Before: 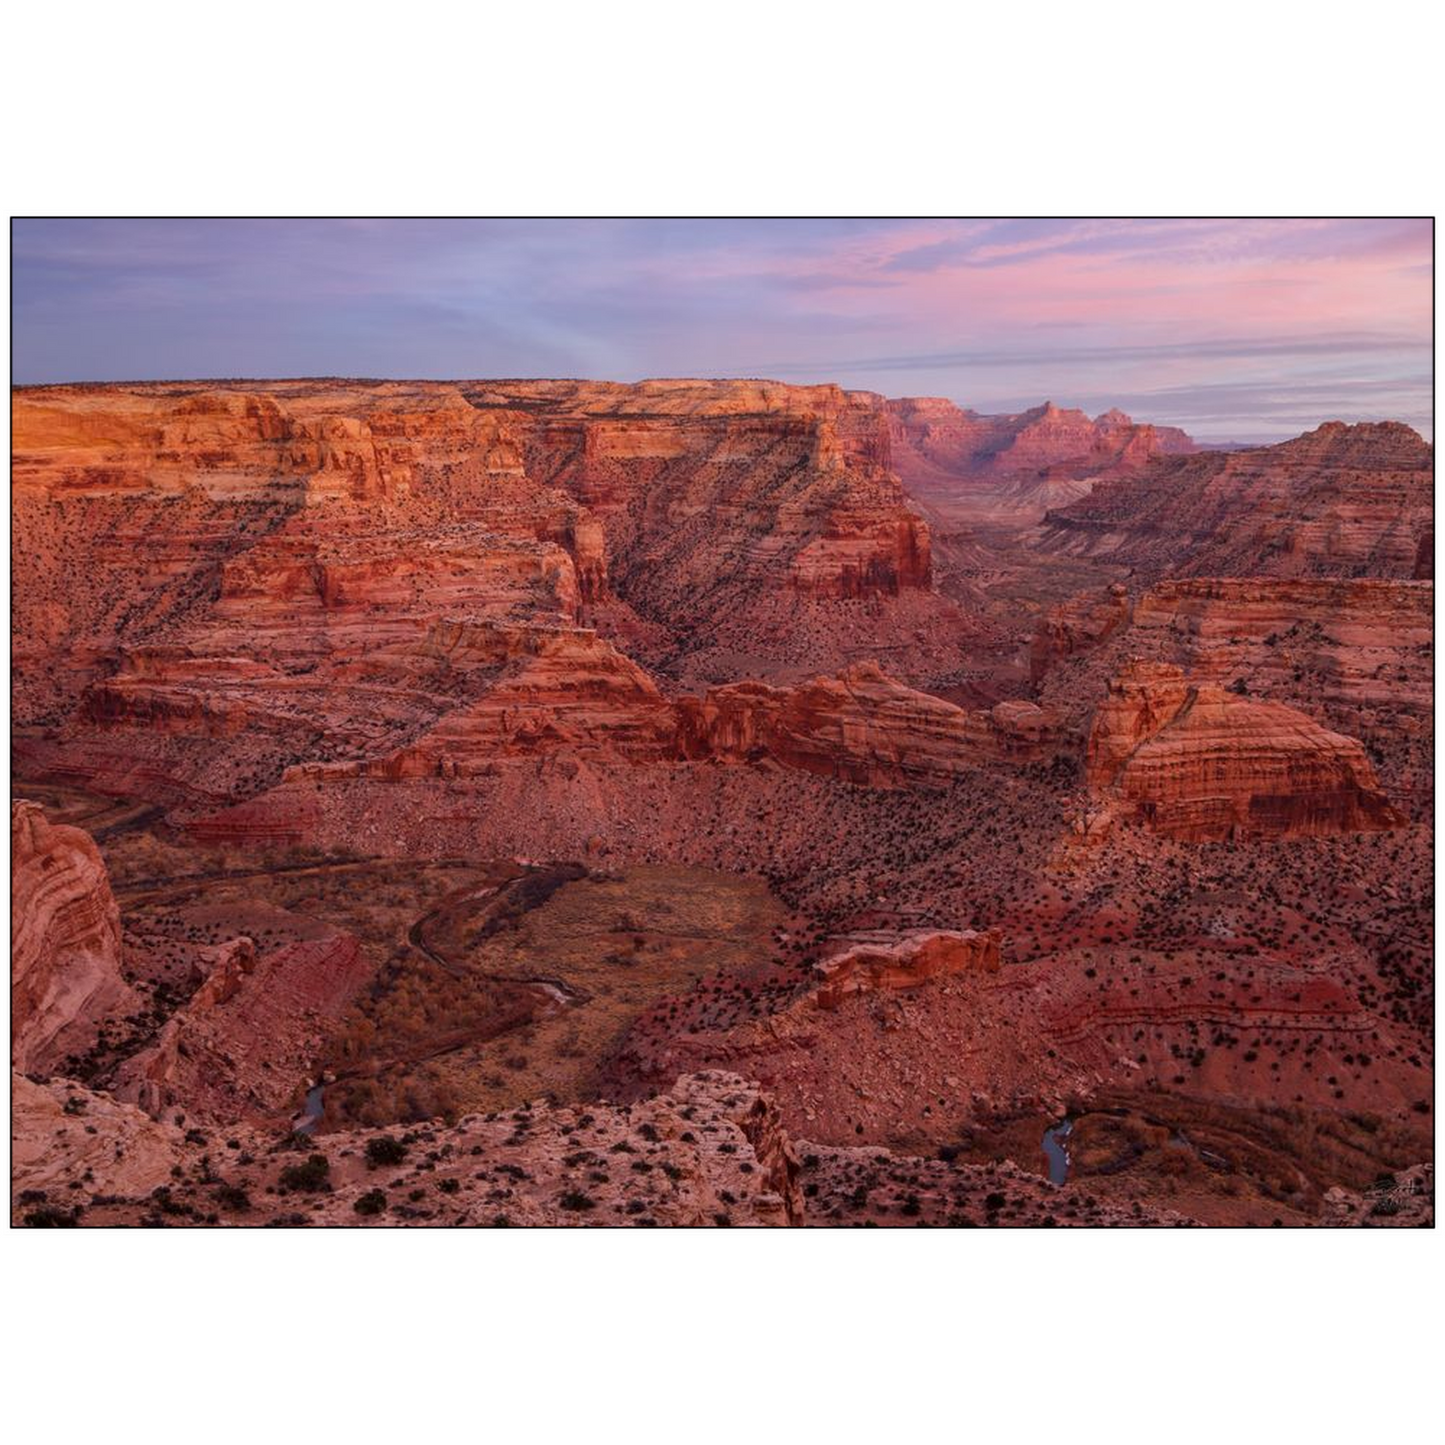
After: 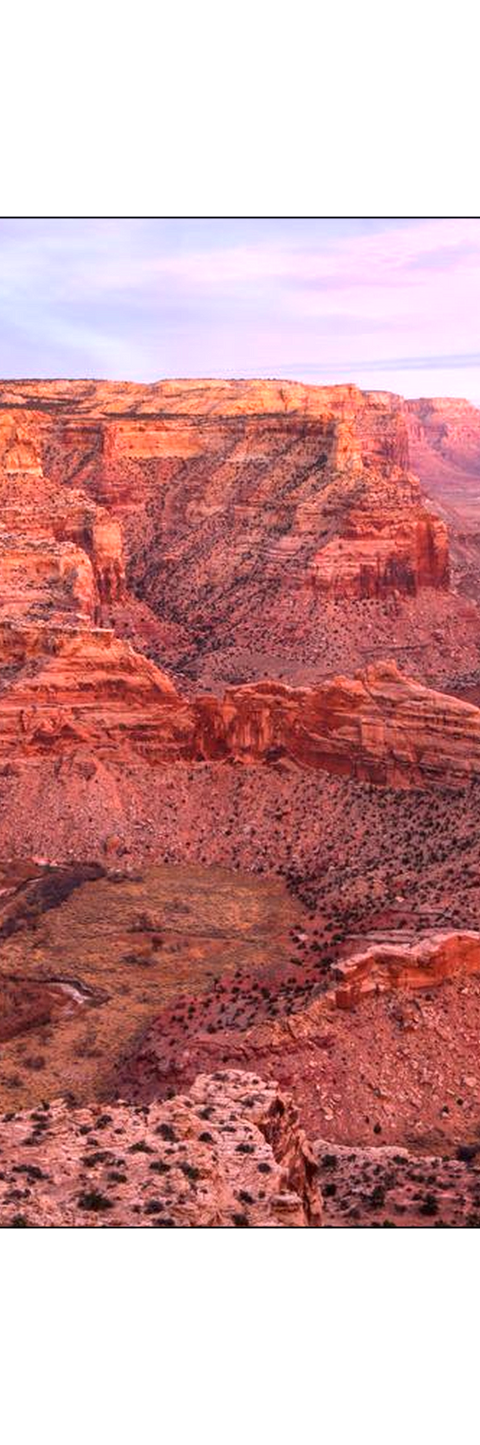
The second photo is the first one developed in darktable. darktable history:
crop: left 33.36%, right 33.36%
exposure: black level correction 0, exposure 1.1 EV, compensate highlight preservation false
